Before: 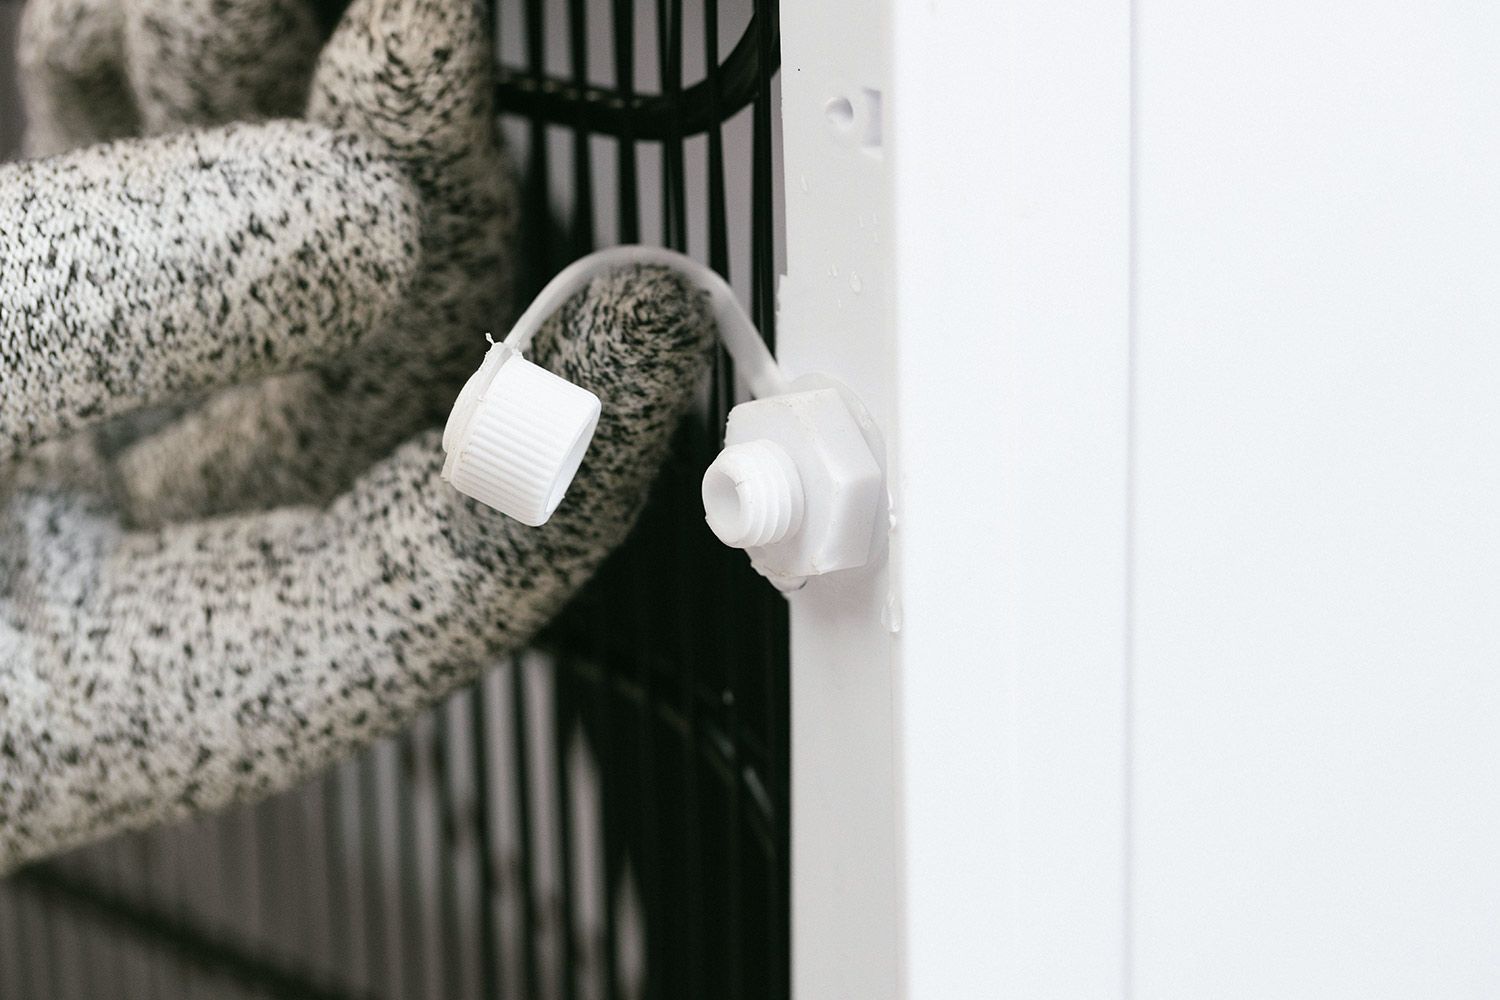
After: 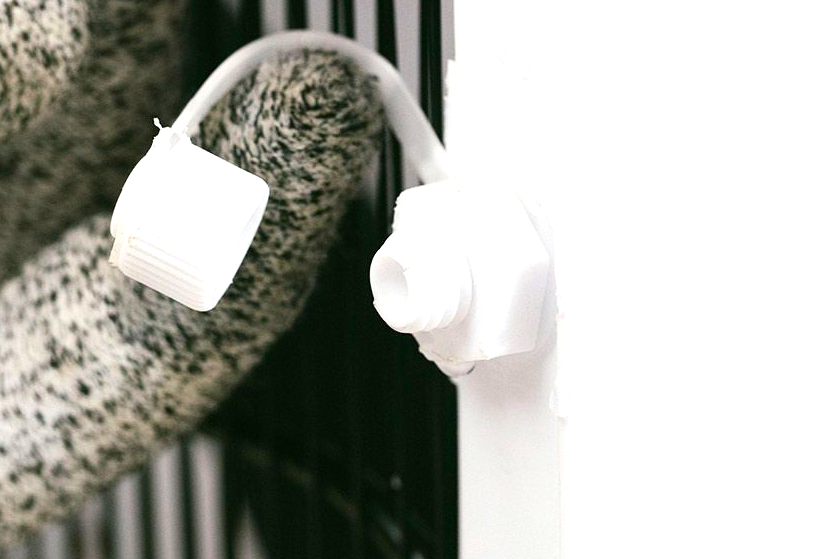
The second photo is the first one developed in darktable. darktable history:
crop and rotate: left 22.162%, top 21.553%, right 22.716%, bottom 22.509%
exposure: exposure 0.565 EV, compensate highlight preservation false
contrast brightness saturation: contrast 0.093, saturation 0.28
